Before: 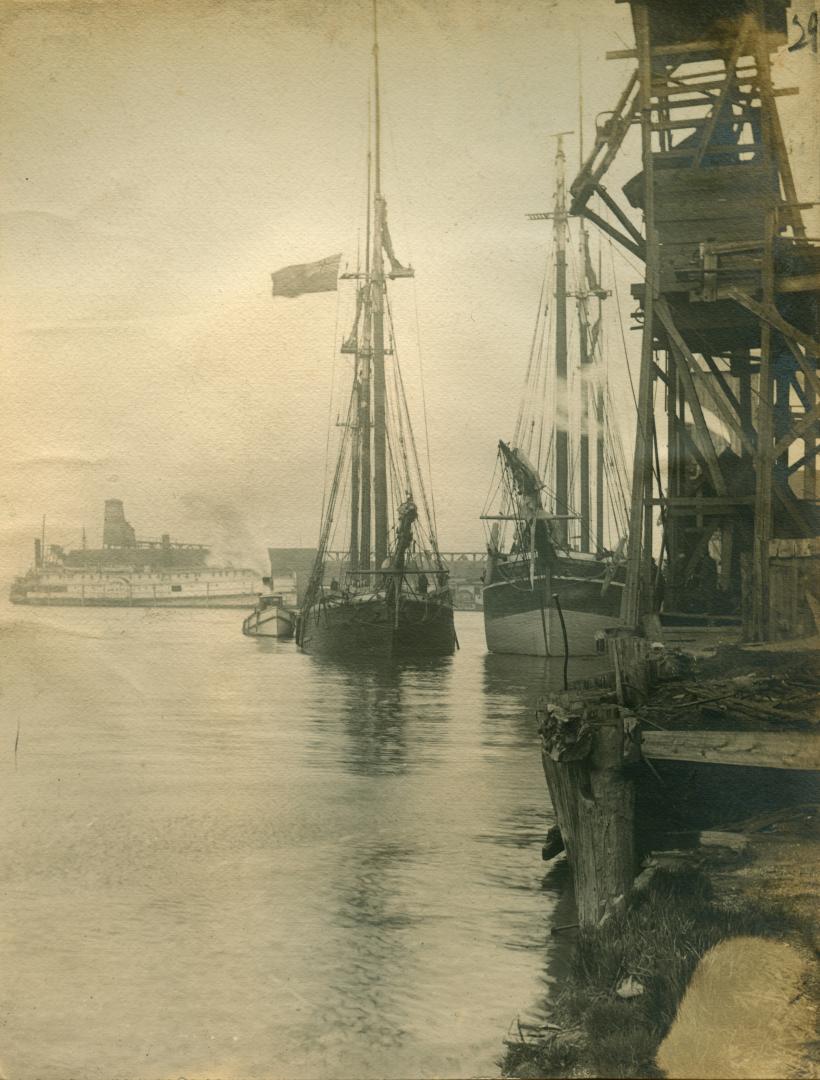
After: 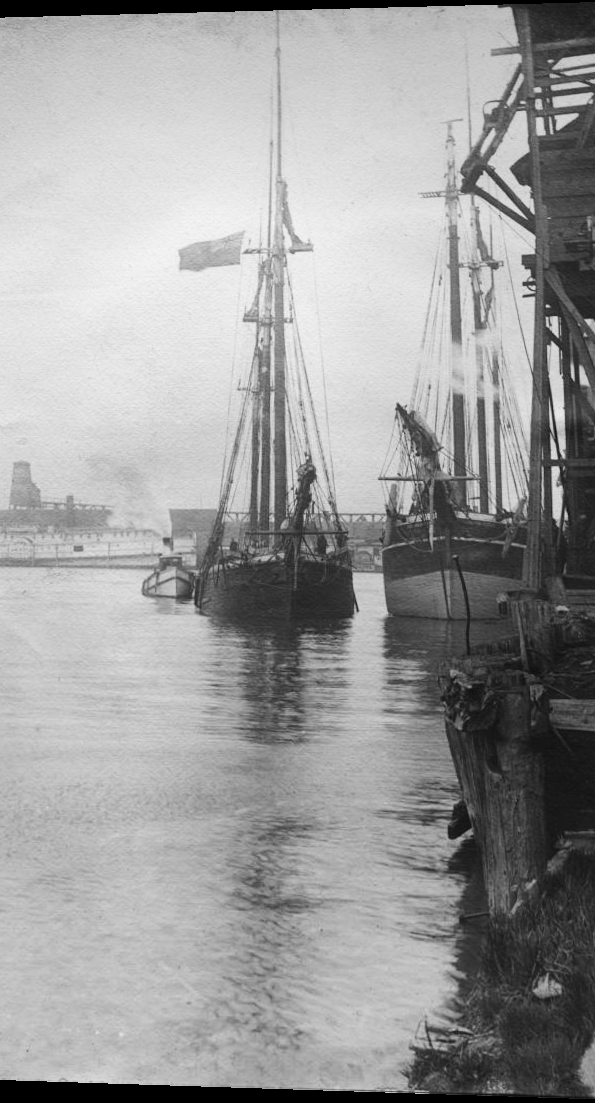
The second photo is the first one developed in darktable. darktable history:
monochrome: a -3.63, b -0.465
crop and rotate: left 14.385%, right 18.948%
rotate and perspective: rotation 0.128°, lens shift (vertical) -0.181, lens shift (horizontal) -0.044, shear 0.001, automatic cropping off
contrast brightness saturation: contrast 0.22
